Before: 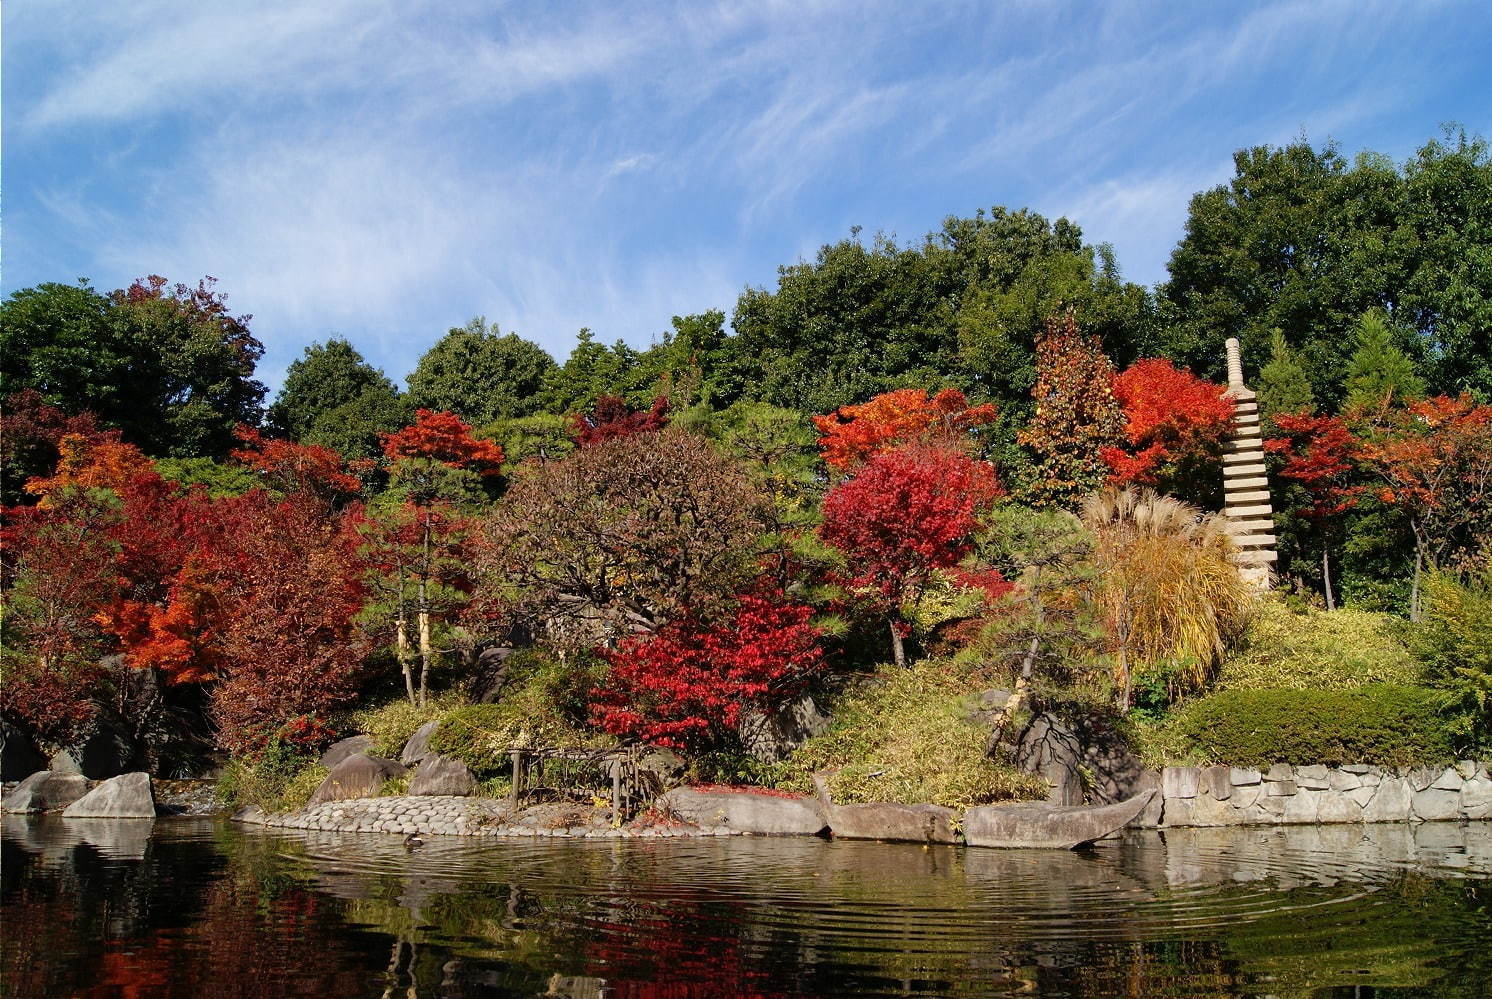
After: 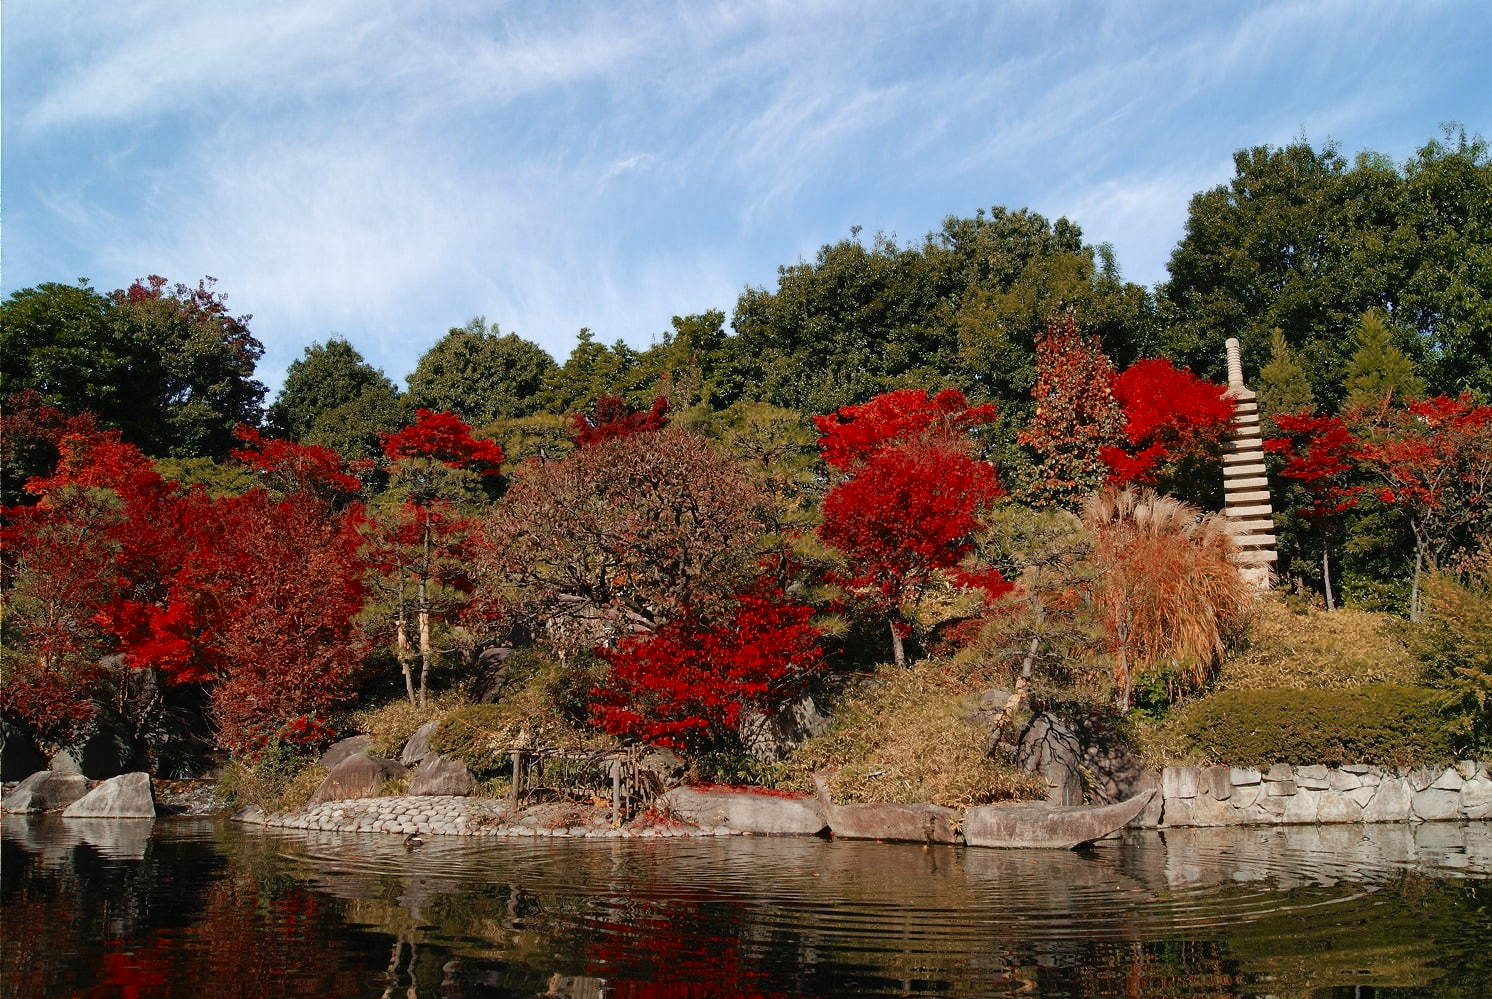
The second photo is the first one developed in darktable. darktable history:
color zones: curves: ch0 [(0, 0.299) (0.25, 0.383) (0.456, 0.352) (0.736, 0.571)]; ch1 [(0, 0.63) (0.151, 0.568) (0.254, 0.416) (0.47, 0.558) (0.732, 0.37) (0.909, 0.492)]; ch2 [(0.004, 0.604) (0.158, 0.443) (0.257, 0.403) (0.761, 0.468)]
exposure: black level correction -0.001, exposure 0.08 EV, compensate highlight preservation false
